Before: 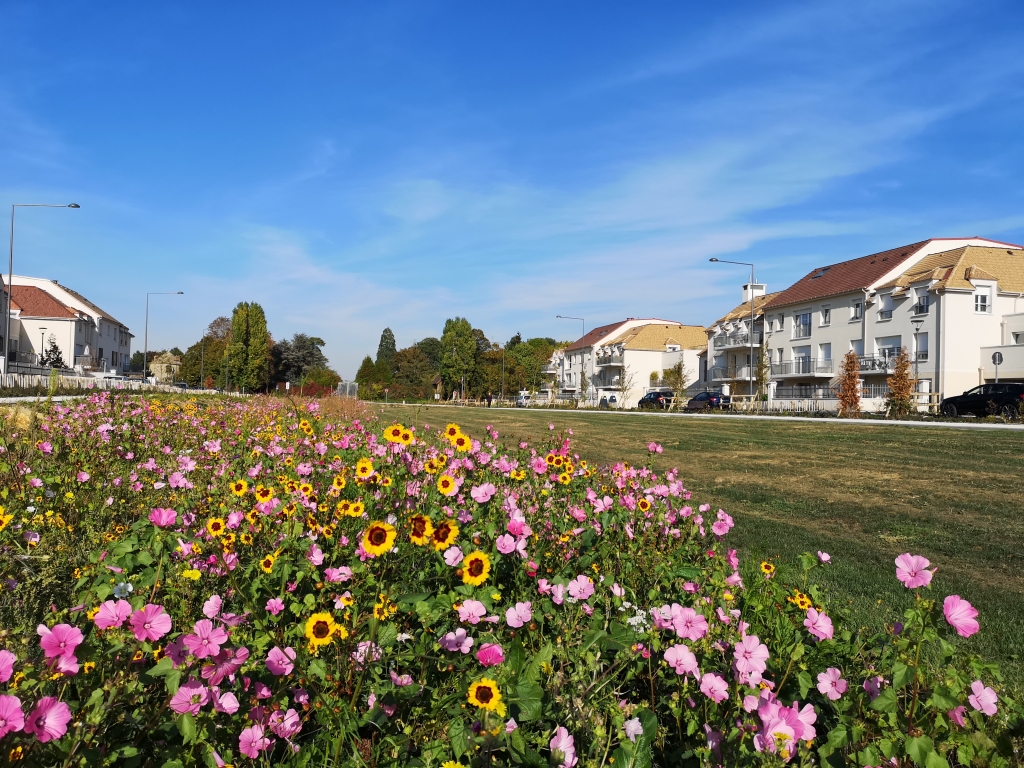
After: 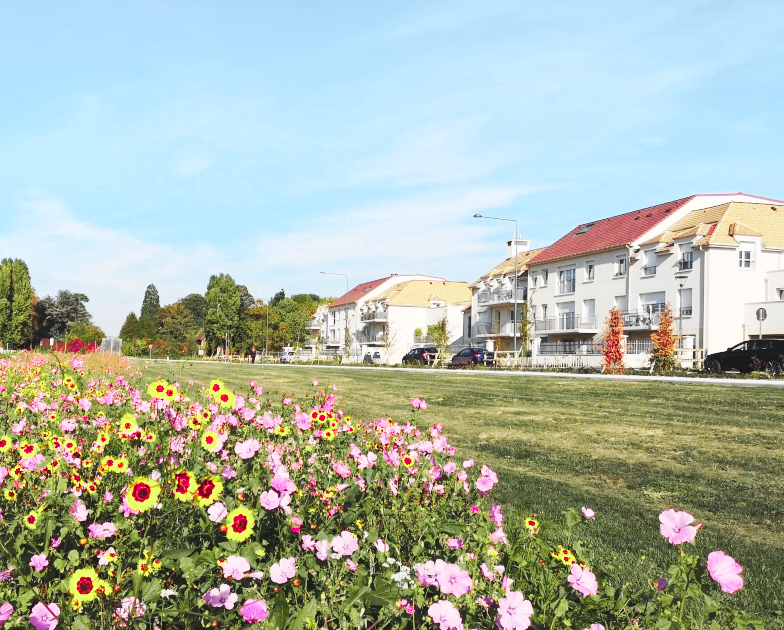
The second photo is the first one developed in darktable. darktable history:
crop: left 23.095%, top 5.827%, bottom 11.854%
base curve: curves: ch0 [(0, 0.007) (0.028, 0.063) (0.121, 0.311) (0.46, 0.743) (0.859, 0.957) (1, 1)], preserve colors none
color zones: curves: ch0 [(0, 0.533) (0.126, 0.533) (0.234, 0.533) (0.368, 0.357) (0.5, 0.5) (0.625, 0.5) (0.74, 0.637) (0.875, 0.5)]; ch1 [(0.004, 0.708) (0.129, 0.662) (0.25, 0.5) (0.375, 0.331) (0.496, 0.396) (0.625, 0.649) (0.739, 0.26) (0.875, 0.5) (1, 0.478)]; ch2 [(0, 0.409) (0.132, 0.403) (0.236, 0.558) (0.379, 0.448) (0.5, 0.5) (0.625, 0.5) (0.691, 0.39) (0.875, 0.5)]
